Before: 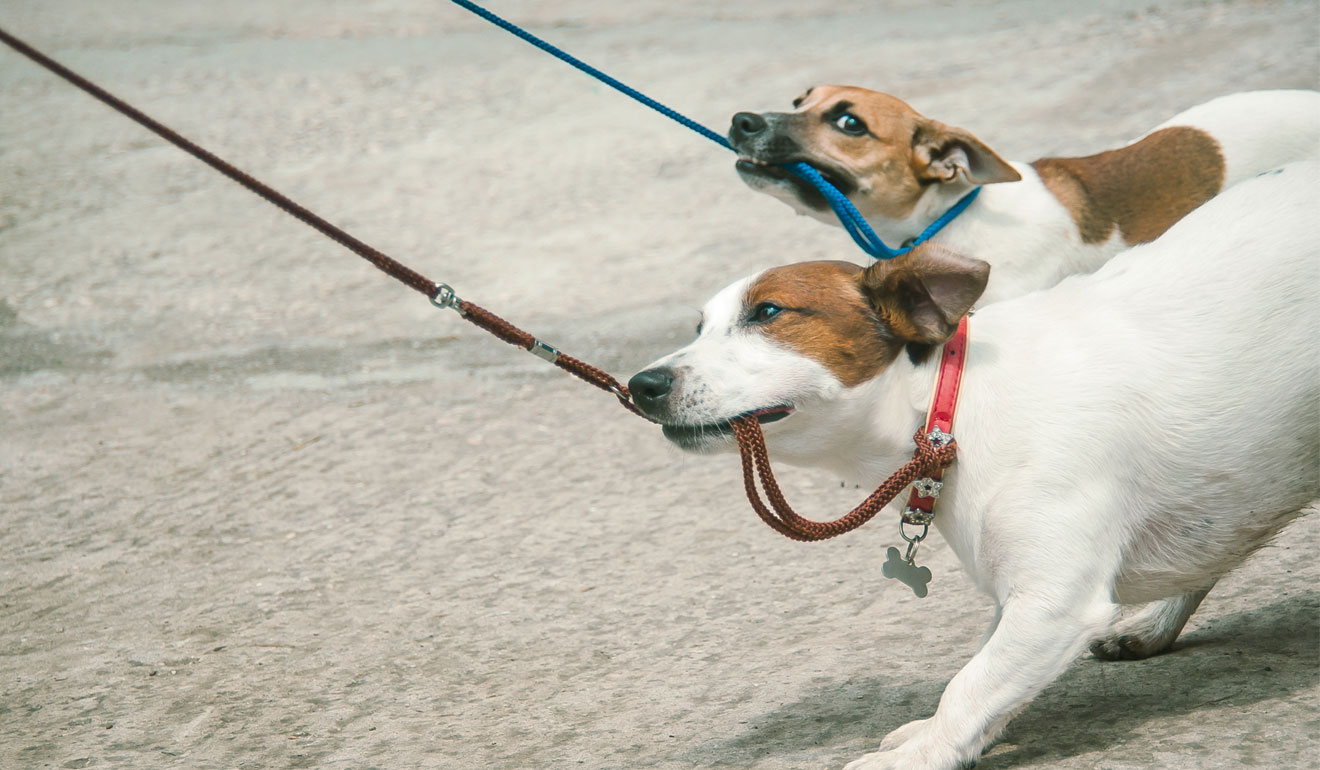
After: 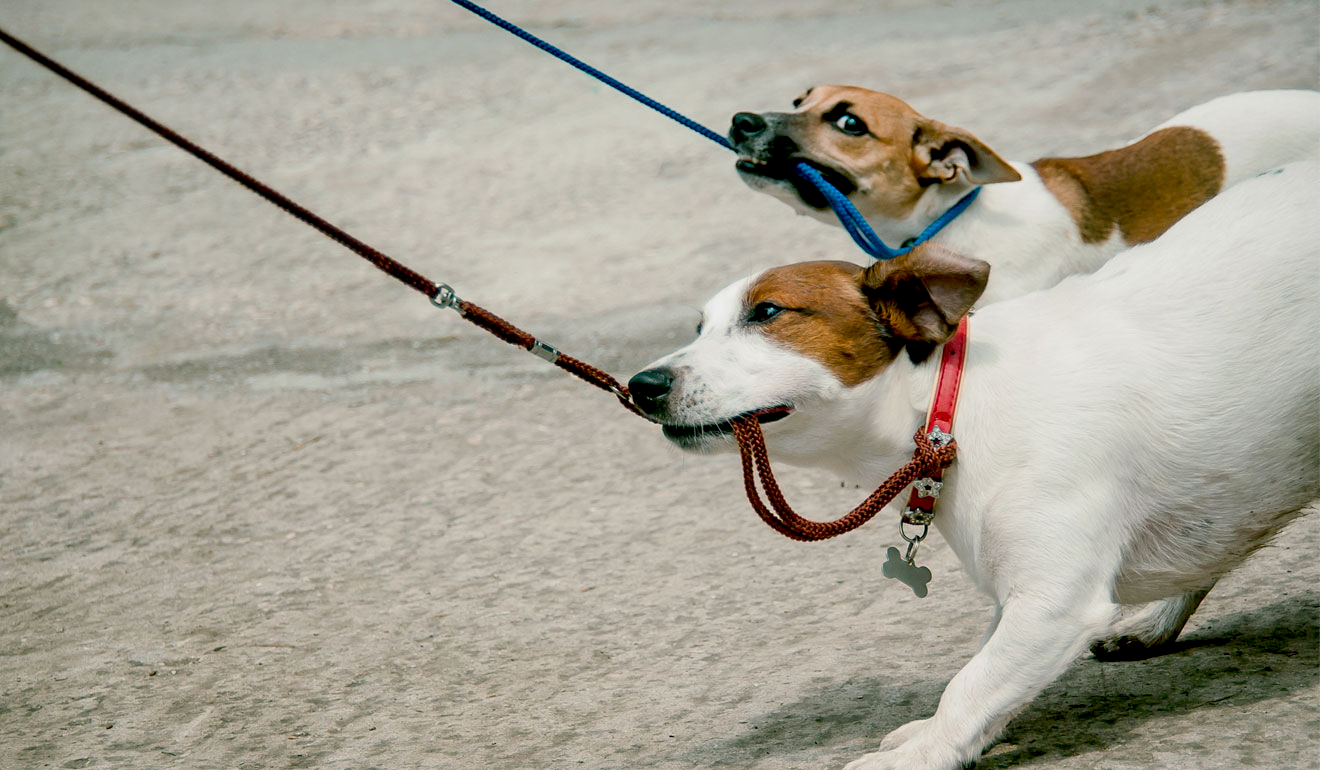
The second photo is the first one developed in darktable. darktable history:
exposure: black level correction 0.046, exposure -0.231 EV, compensate exposure bias true, compensate highlight preservation false
